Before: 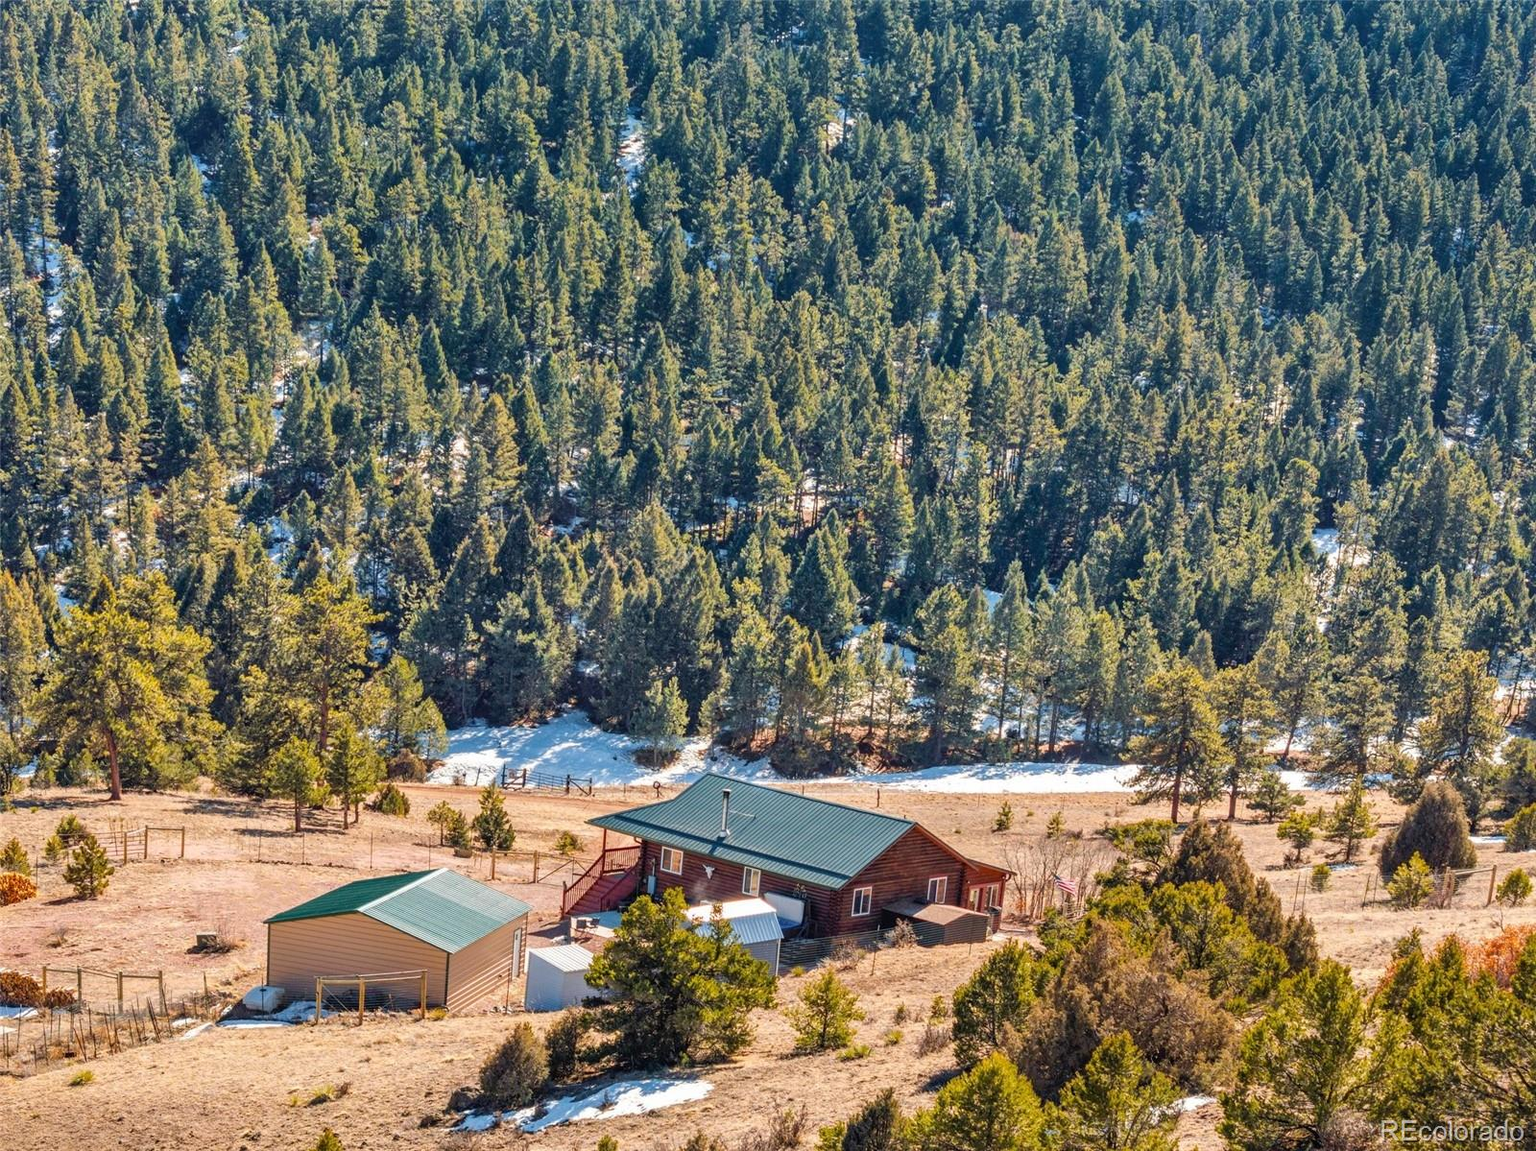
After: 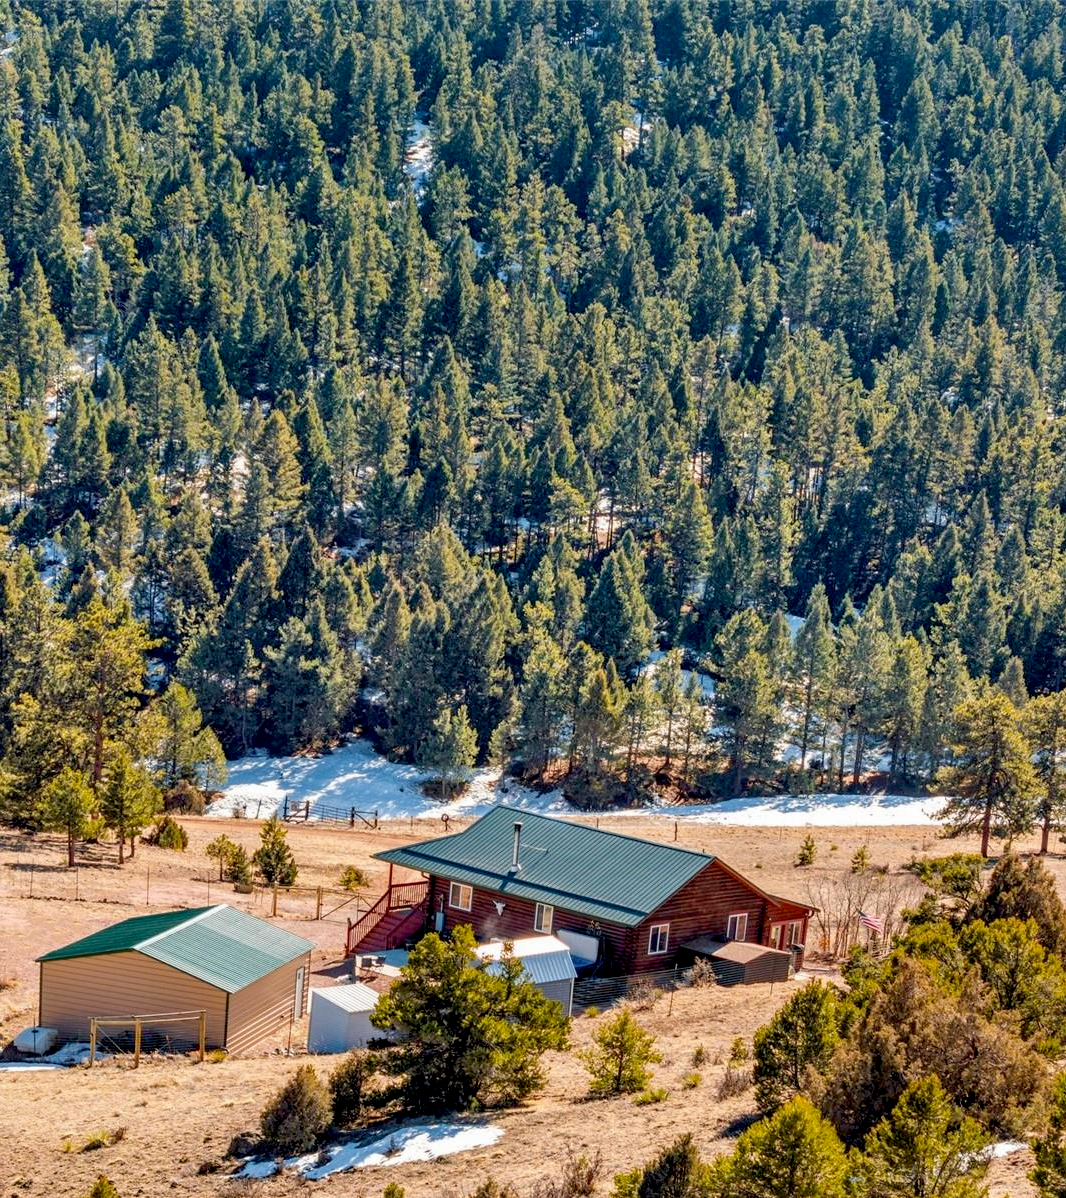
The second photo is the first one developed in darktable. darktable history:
crop and rotate: left 15.055%, right 18.278%
exposure: black level correction 0.016, exposure -0.009 EV, compensate highlight preservation false
